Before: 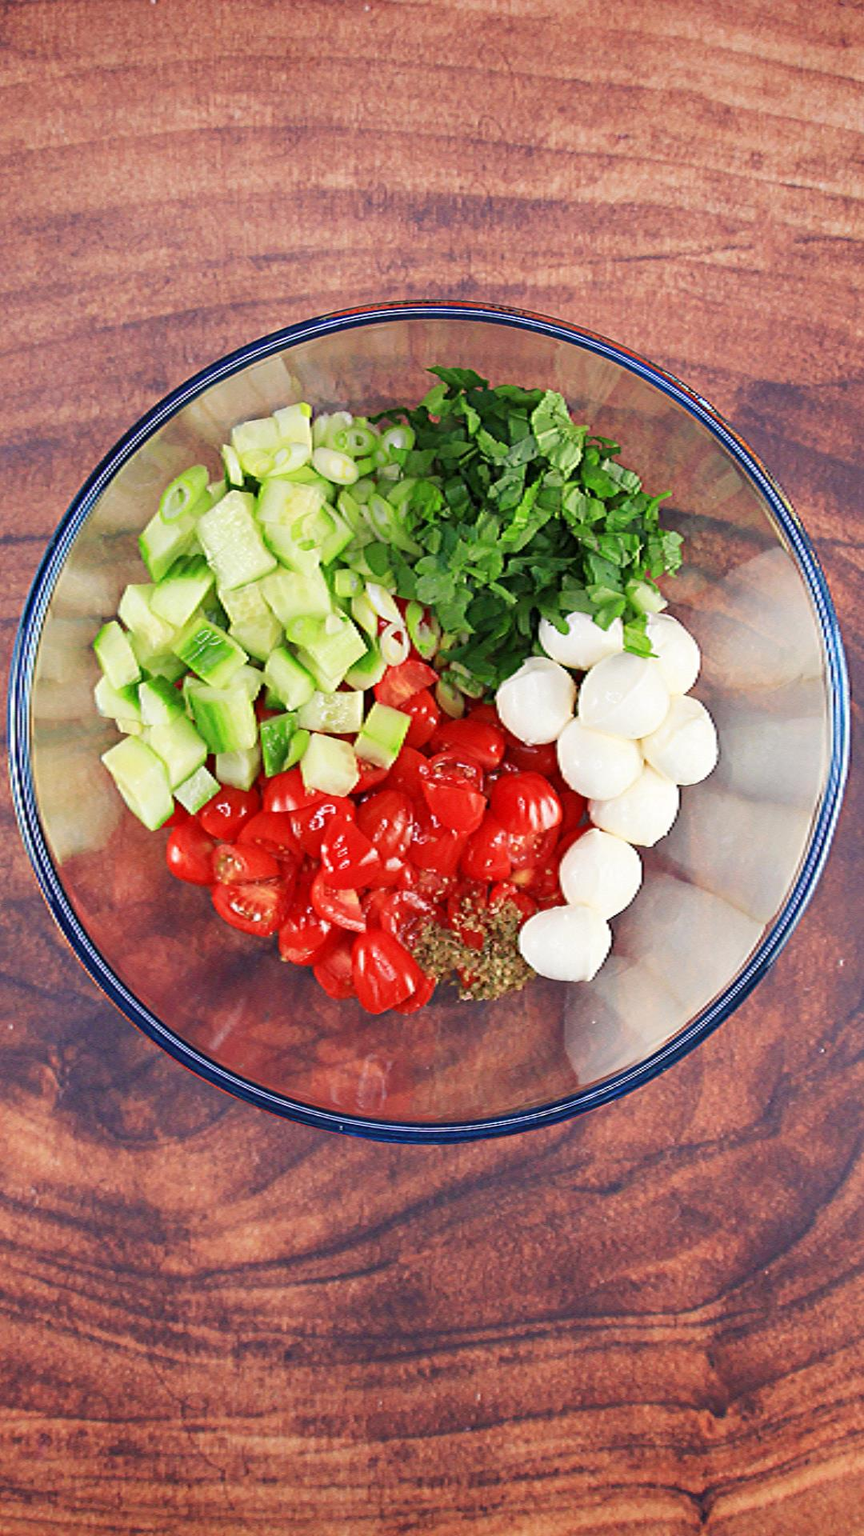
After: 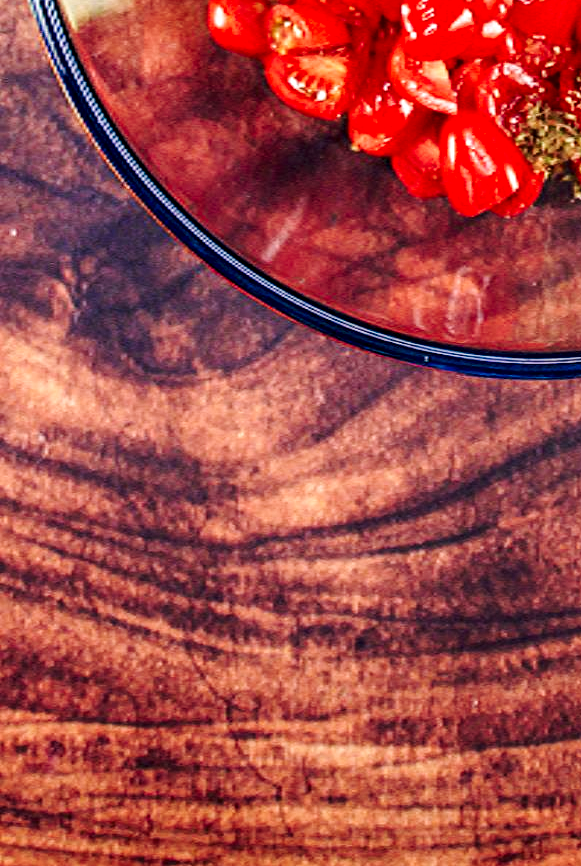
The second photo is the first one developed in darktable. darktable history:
crop and rotate: top 54.773%, right 46.148%, bottom 0.116%
tone curve: curves: ch0 [(0, 0) (0.126, 0.061) (0.338, 0.285) (0.494, 0.518) (0.703, 0.762) (1, 1)]; ch1 [(0, 0) (0.389, 0.313) (0.457, 0.442) (0.5, 0.501) (0.55, 0.578) (1, 1)]; ch2 [(0, 0) (0.44, 0.424) (0.501, 0.499) (0.557, 0.564) (0.613, 0.67) (0.707, 0.746) (1, 1)], preserve colors none
local contrast: detail 150%
